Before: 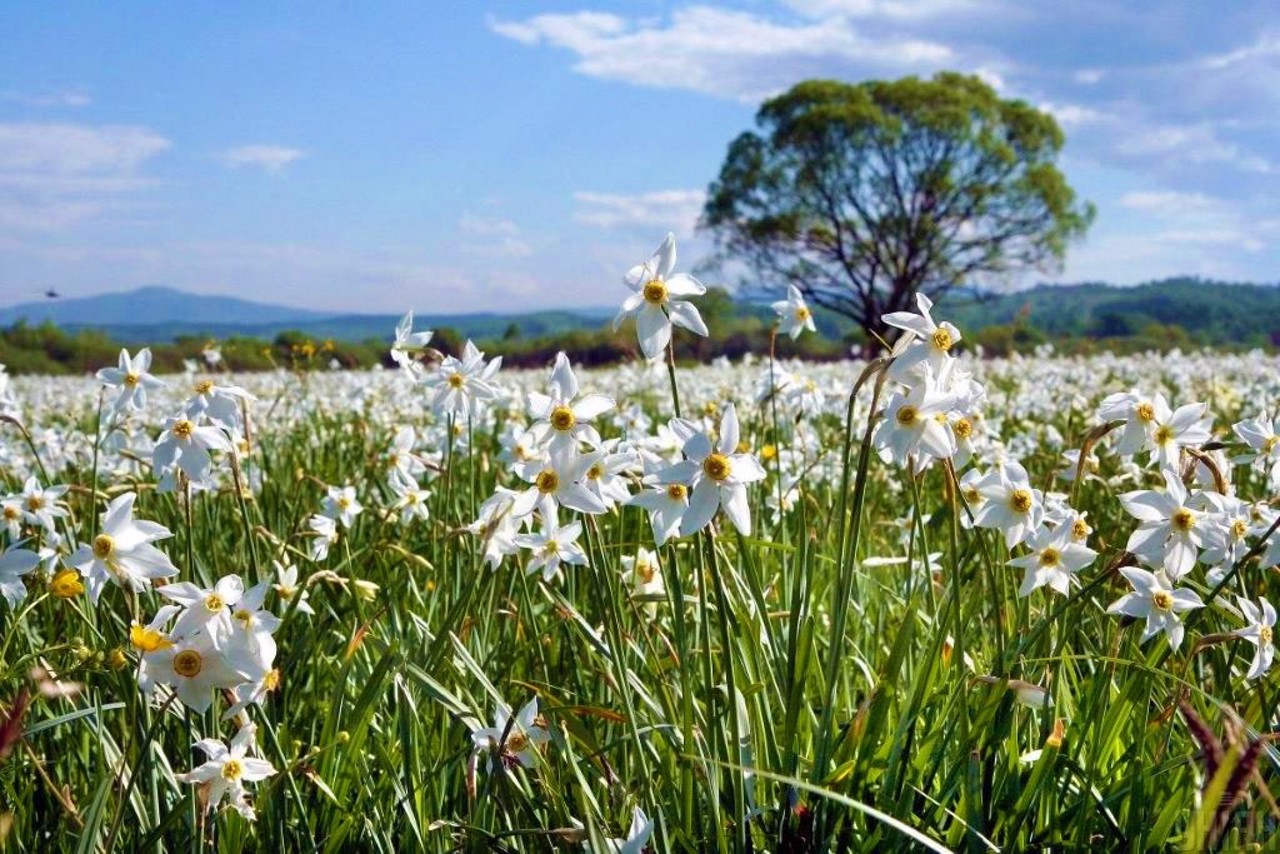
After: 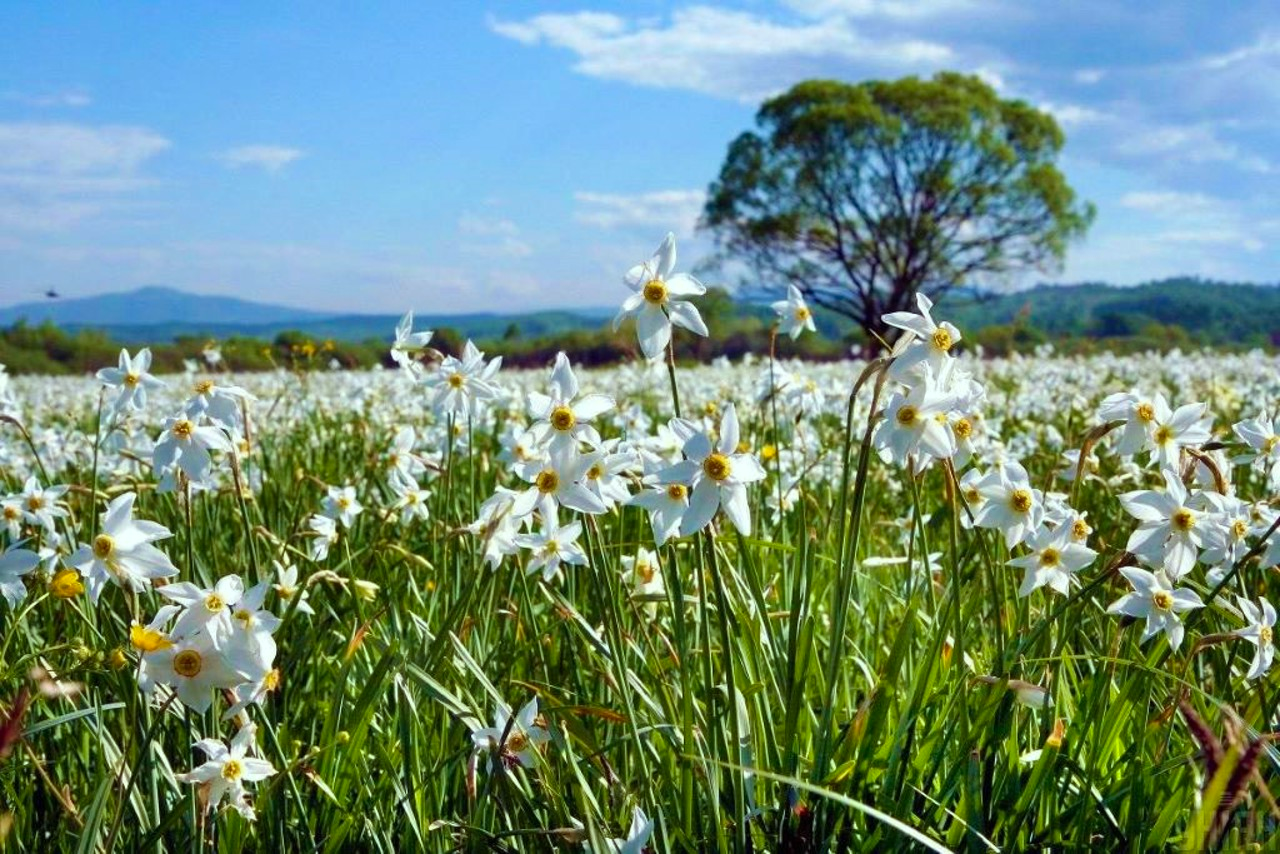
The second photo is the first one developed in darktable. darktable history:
color correction: highlights a* -6.69, highlights b* 0.49
contrast brightness saturation: saturation 0.1
